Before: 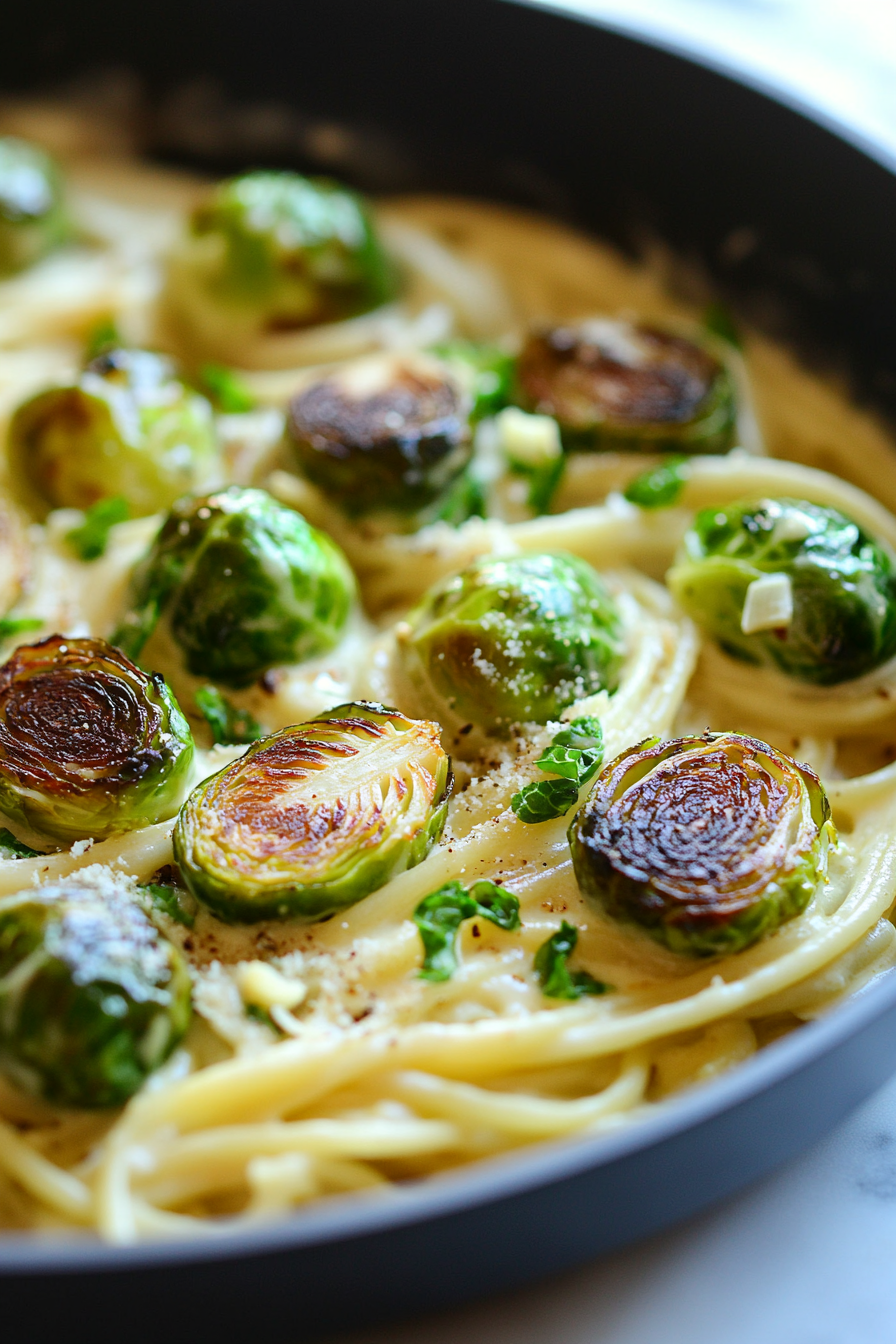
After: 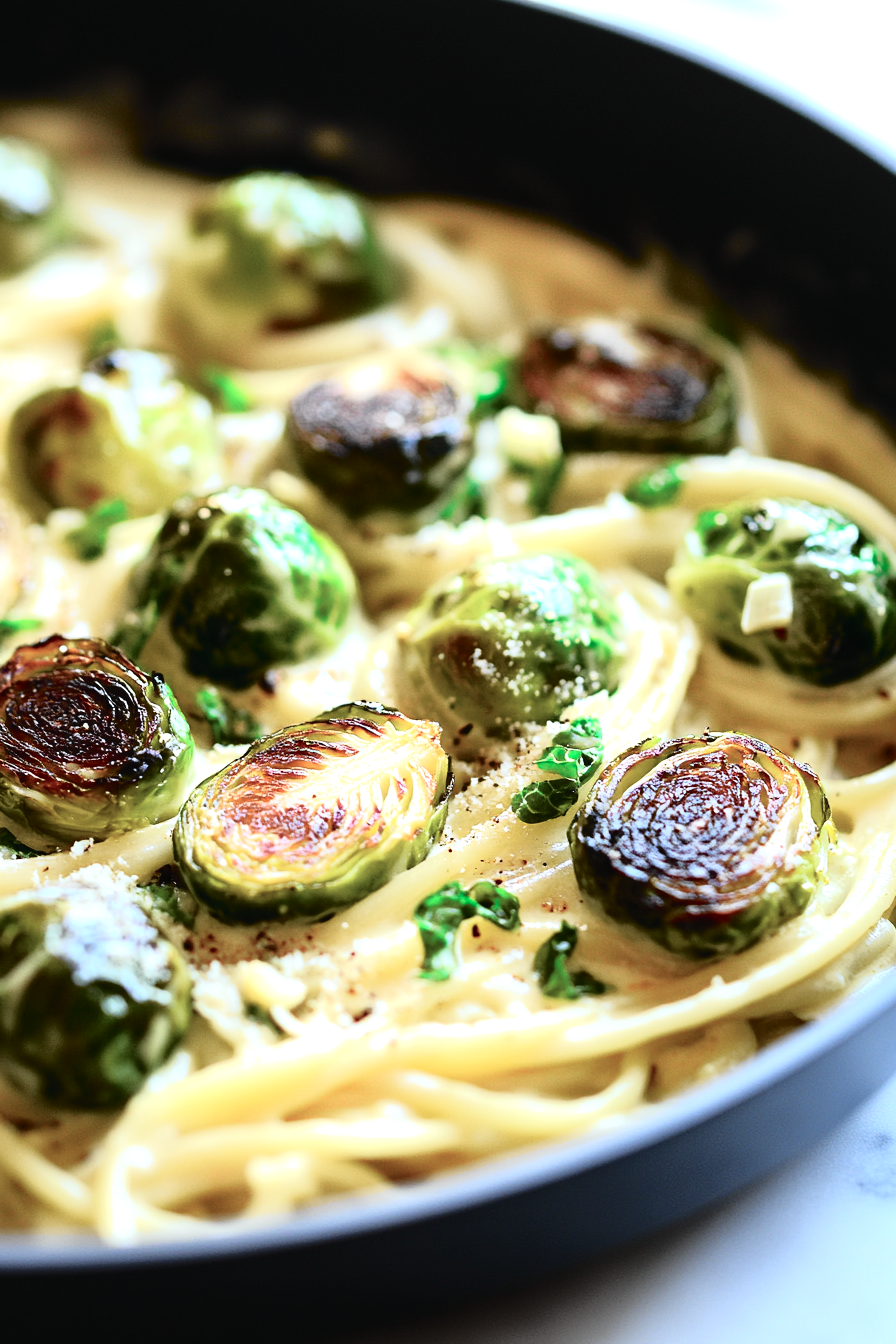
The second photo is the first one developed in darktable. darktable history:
tone curve: curves: ch0 [(0, 0.009) (0.105, 0.08) (0.195, 0.18) (0.283, 0.316) (0.384, 0.434) (0.485, 0.531) (0.638, 0.69) (0.81, 0.872) (1, 0.977)]; ch1 [(0, 0) (0.161, 0.092) (0.35, 0.33) (0.379, 0.401) (0.456, 0.469) (0.502, 0.5) (0.525, 0.514) (0.586, 0.604) (0.642, 0.645) (0.858, 0.817) (1, 0.942)]; ch2 [(0, 0) (0.371, 0.362) (0.437, 0.437) (0.48, 0.49) (0.53, 0.515) (0.56, 0.571) (0.622, 0.606) (0.881, 0.795) (1, 0.929)], color space Lab, independent channels, preserve colors none
tone equalizer: -8 EV -0.778 EV, -7 EV -0.717 EV, -6 EV -0.563 EV, -5 EV -0.361 EV, -3 EV 0.38 EV, -2 EV 0.6 EV, -1 EV 0.685 EV, +0 EV 0.732 EV, edges refinement/feathering 500, mask exposure compensation -1.57 EV, preserve details no
